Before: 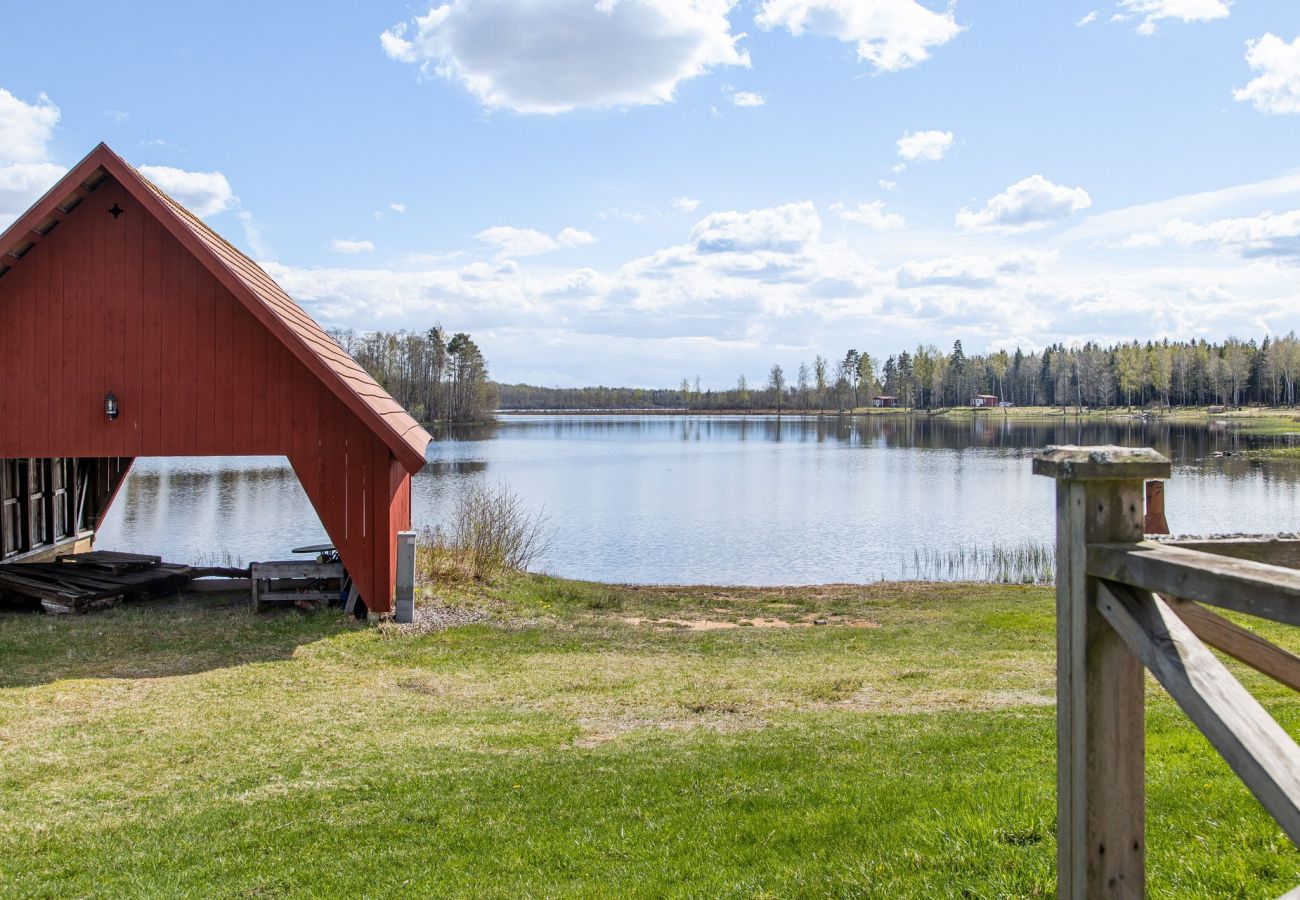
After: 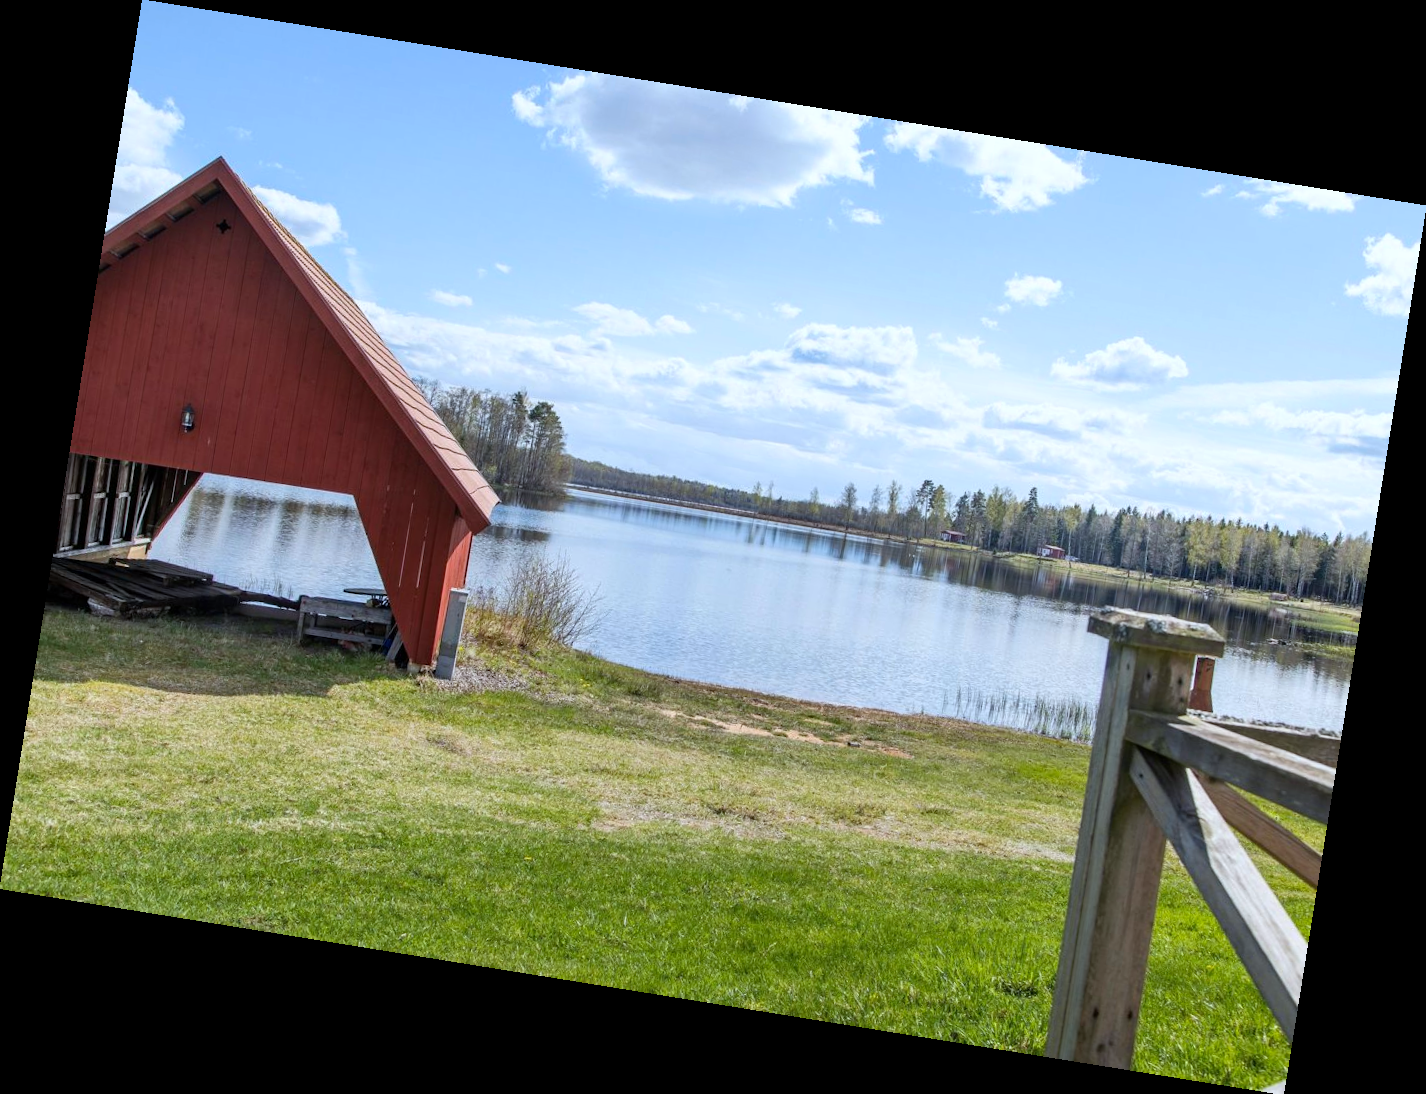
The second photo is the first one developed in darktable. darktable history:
white balance: red 1.009, blue 1.027
color calibration: output R [1.003, 0.027, -0.041, 0], output G [-0.018, 1.043, -0.038, 0], output B [0.071, -0.086, 1.017, 0], illuminant as shot in camera, x 0.359, y 0.362, temperature 4570.54 K
rotate and perspective: rotation 9.12°, automatic cropping off
